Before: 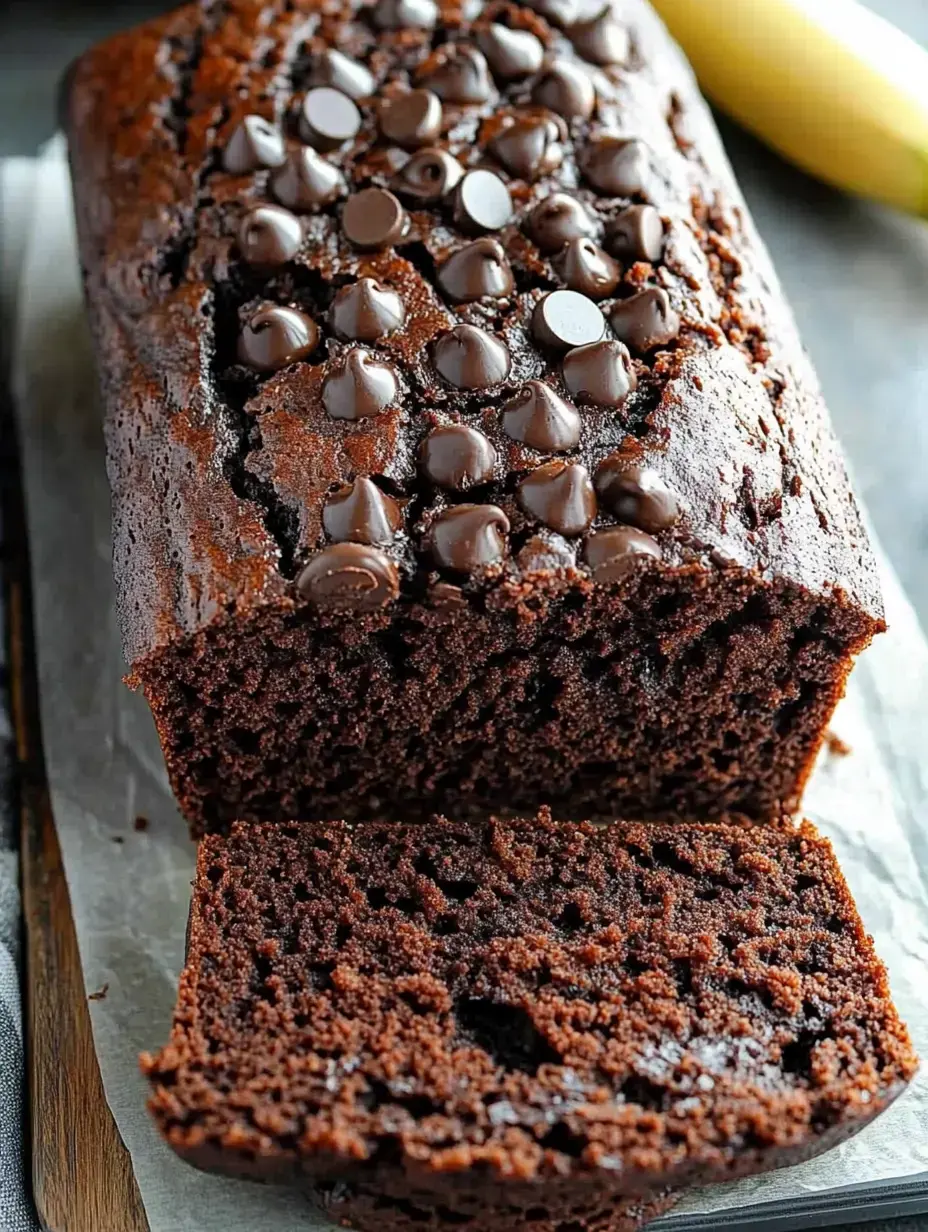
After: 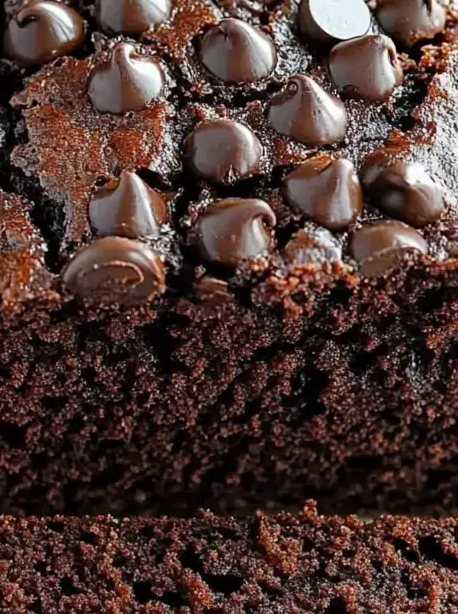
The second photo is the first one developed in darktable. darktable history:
crop: left 25.248%, top 24.91%, right 25.319%, bottom 25.184%
